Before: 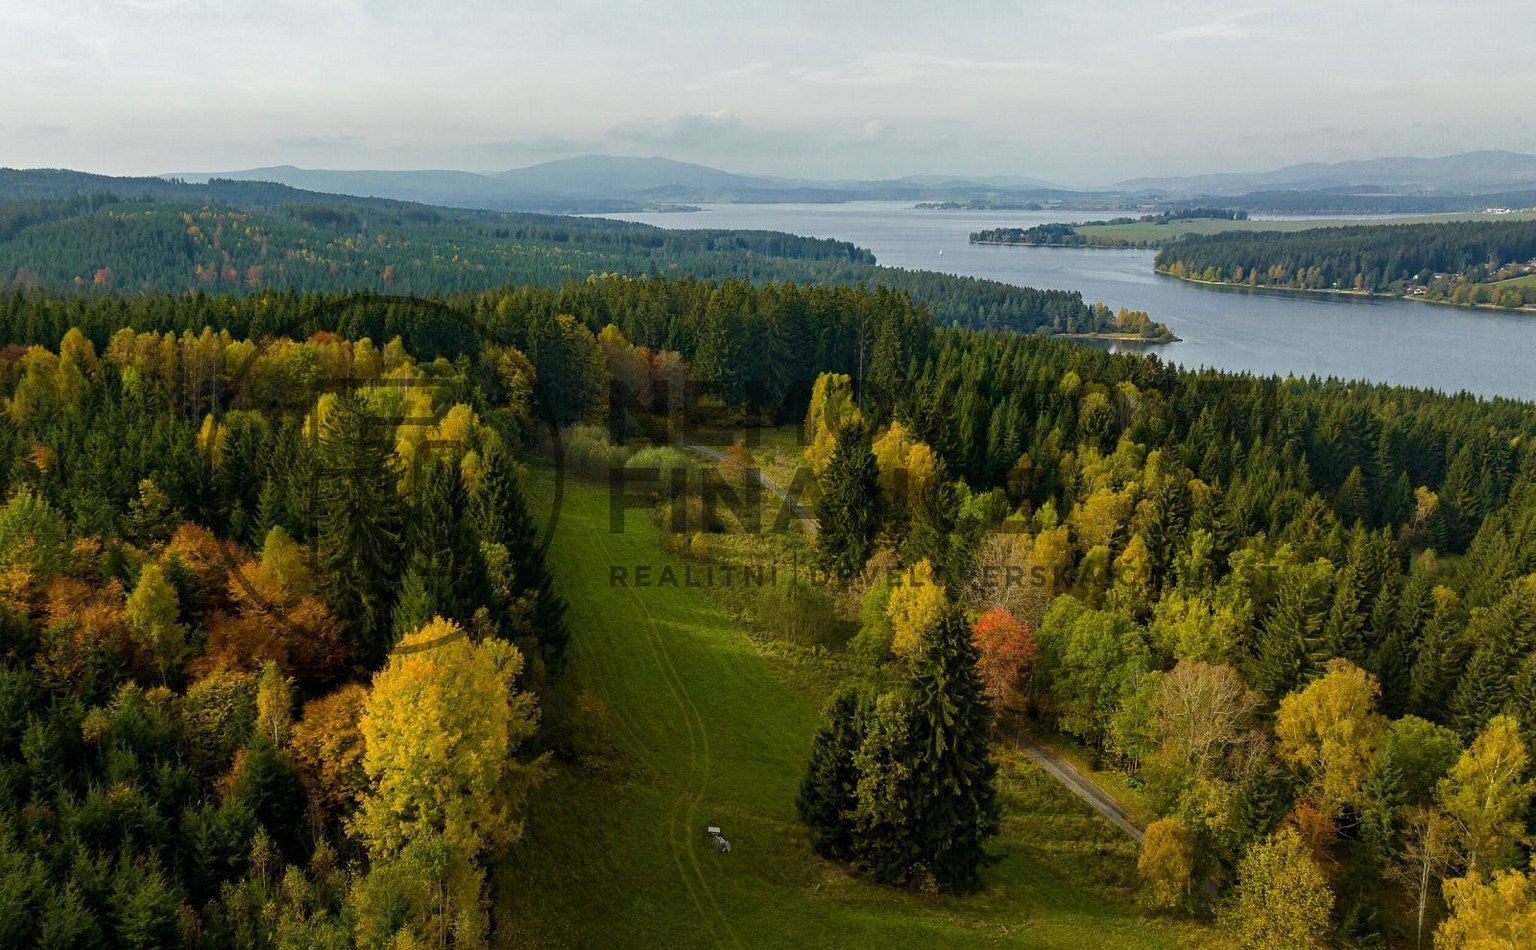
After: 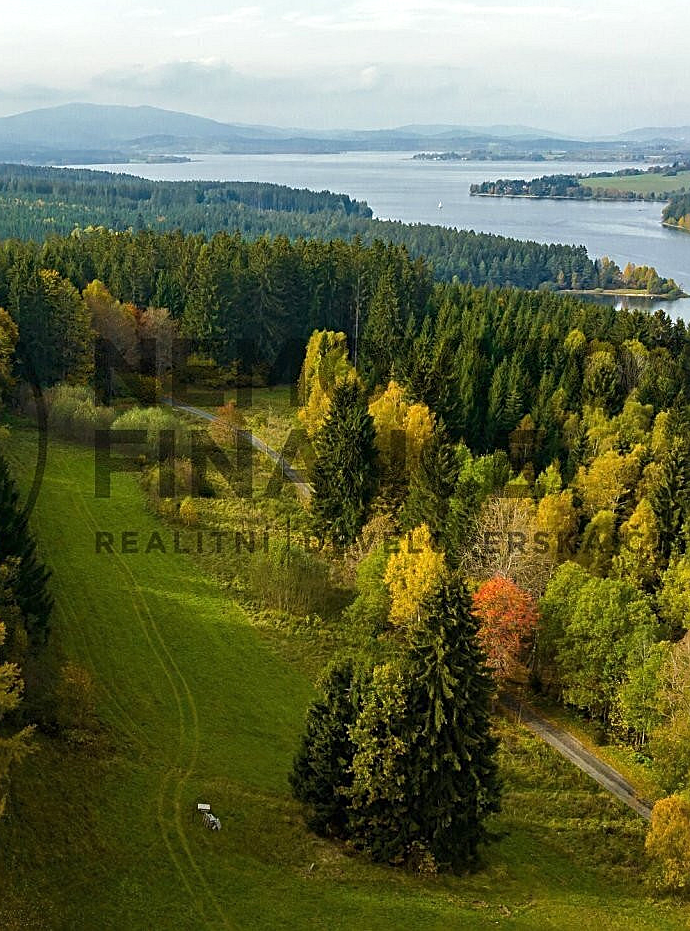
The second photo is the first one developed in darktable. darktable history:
tone equalizer: edges refinement/feathering 500, mask exposure compensation -1.57 EV, preserve details no
crop: left 33.791%, top 5.952%, right 23.052%
sharpen: on, module defaults
exposure: black level correction 0, exposure 0.499 EV, compensate exposure bias true, compensate highlight preservation false
